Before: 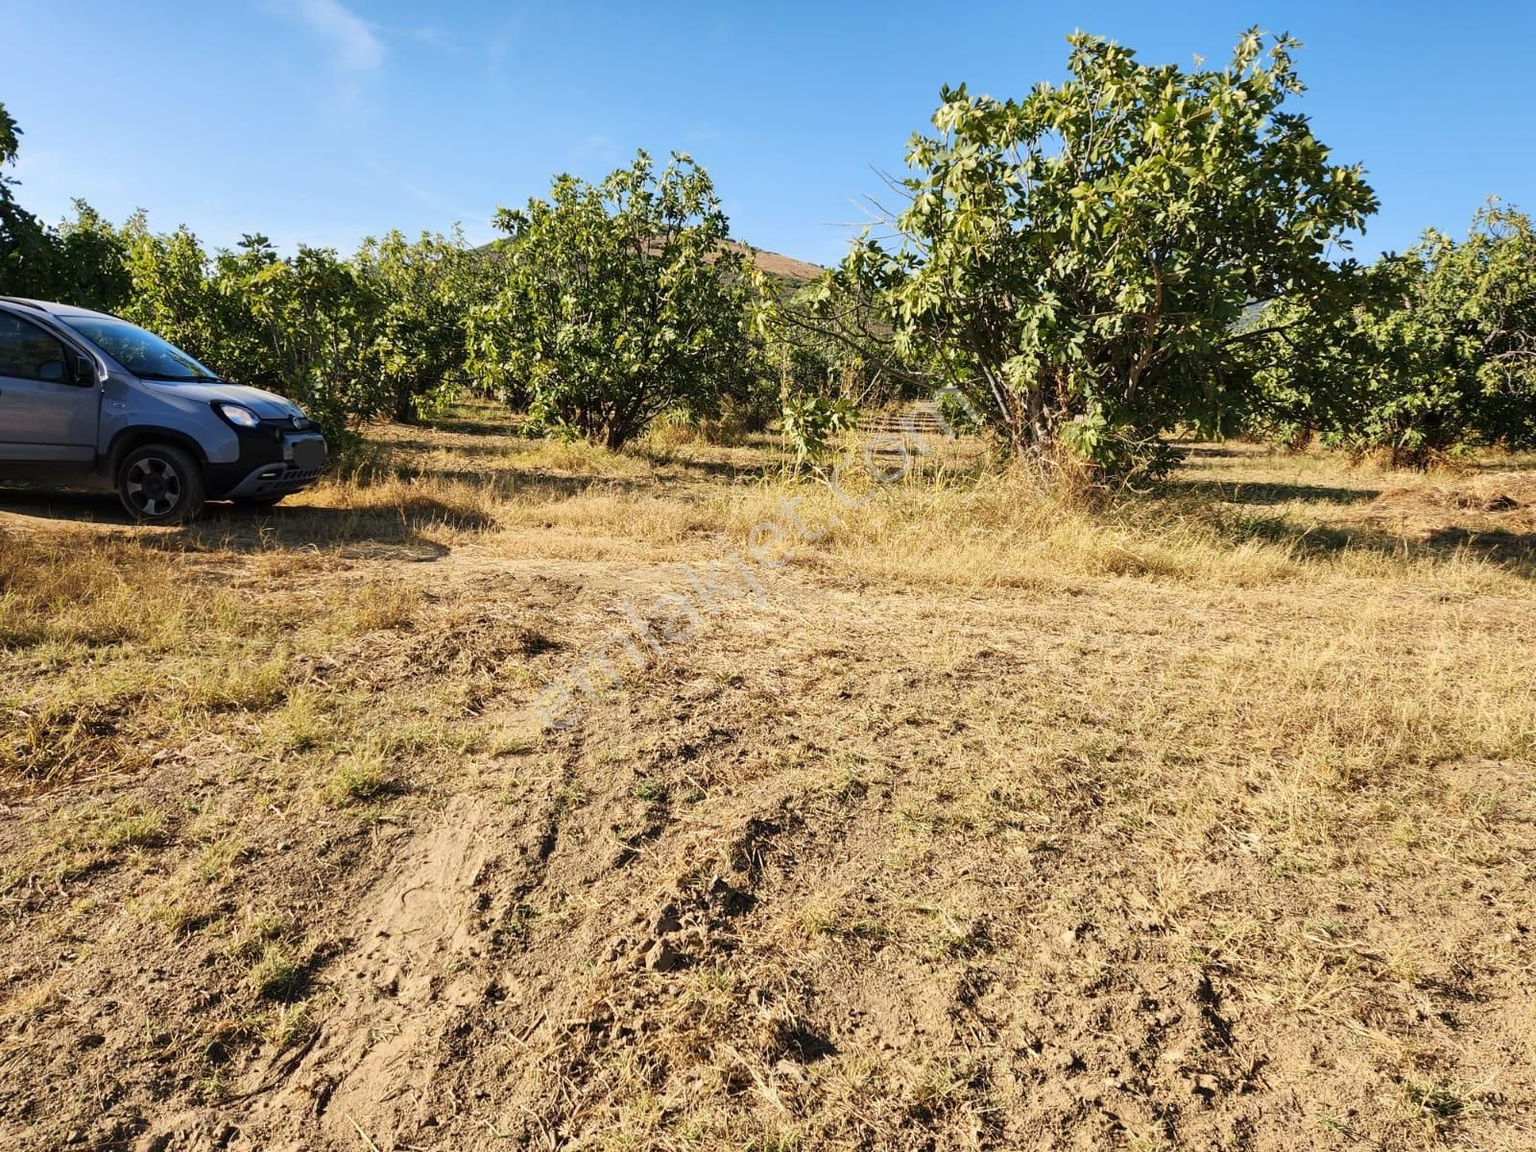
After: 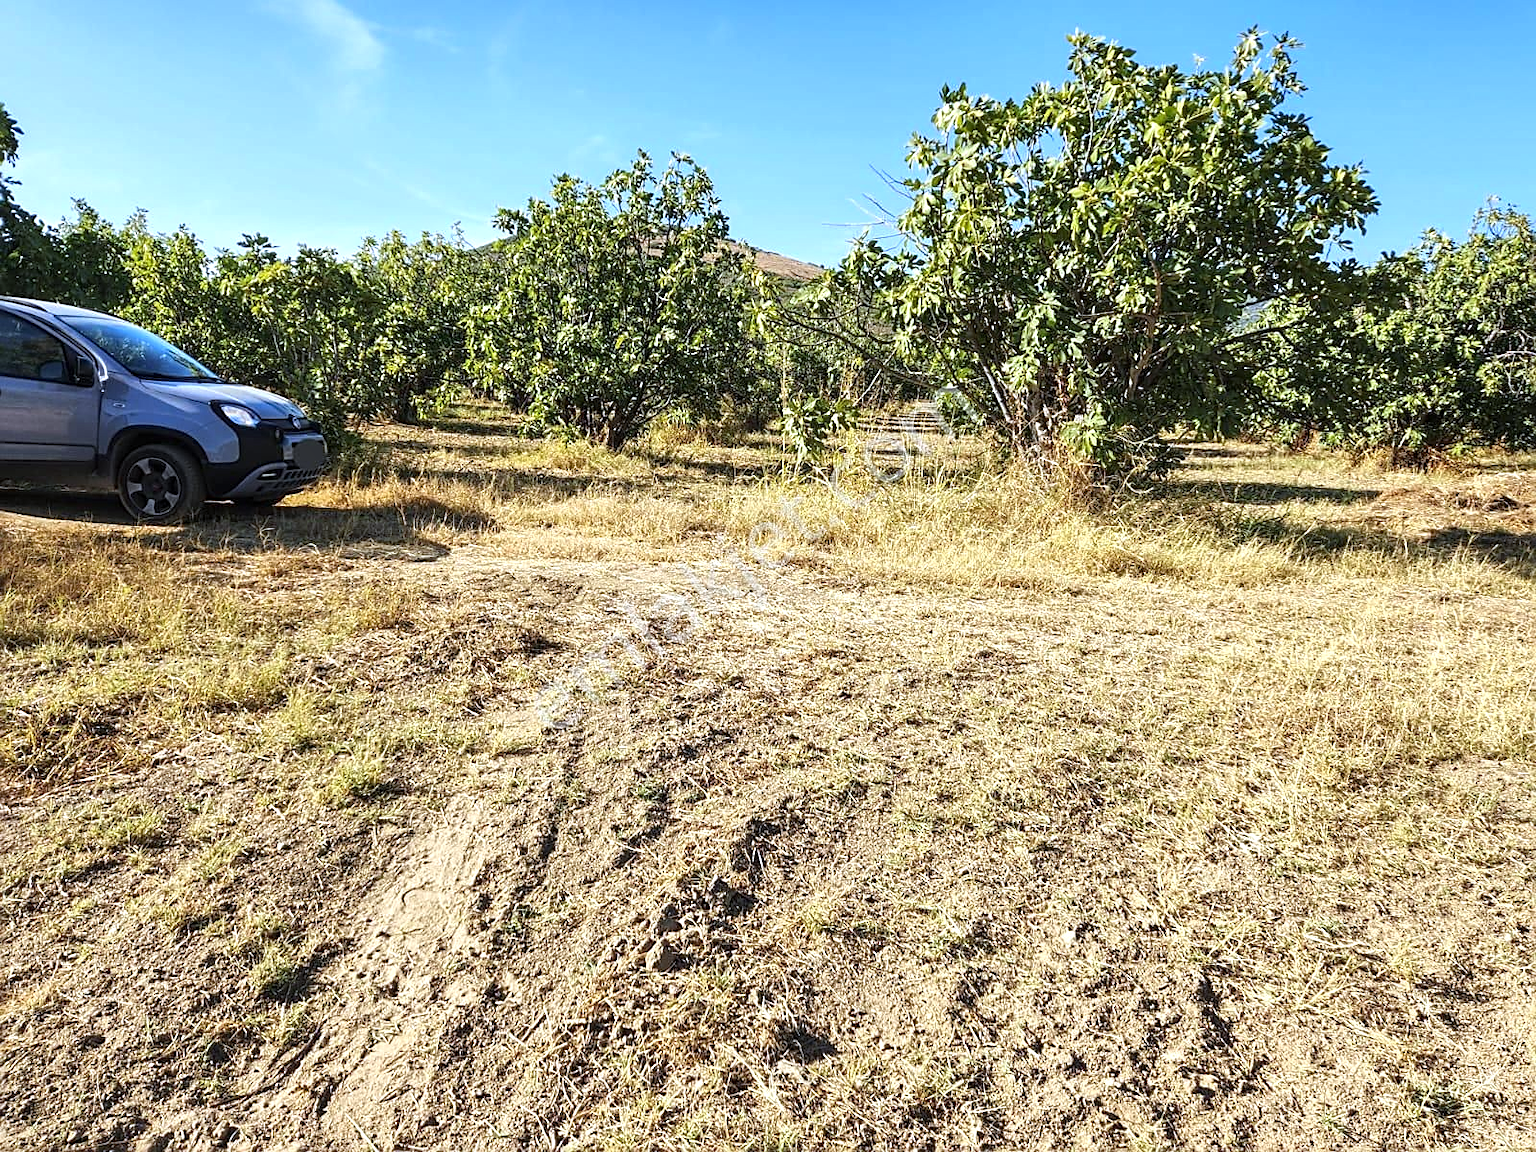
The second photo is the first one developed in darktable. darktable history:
exposure: black level correction 0, exposure 0.5 EV, compensate highlight preservation false
local contrast: on, module defaults
white balance: red 0.931, blue 1.11
sharpen: on, module defaults
